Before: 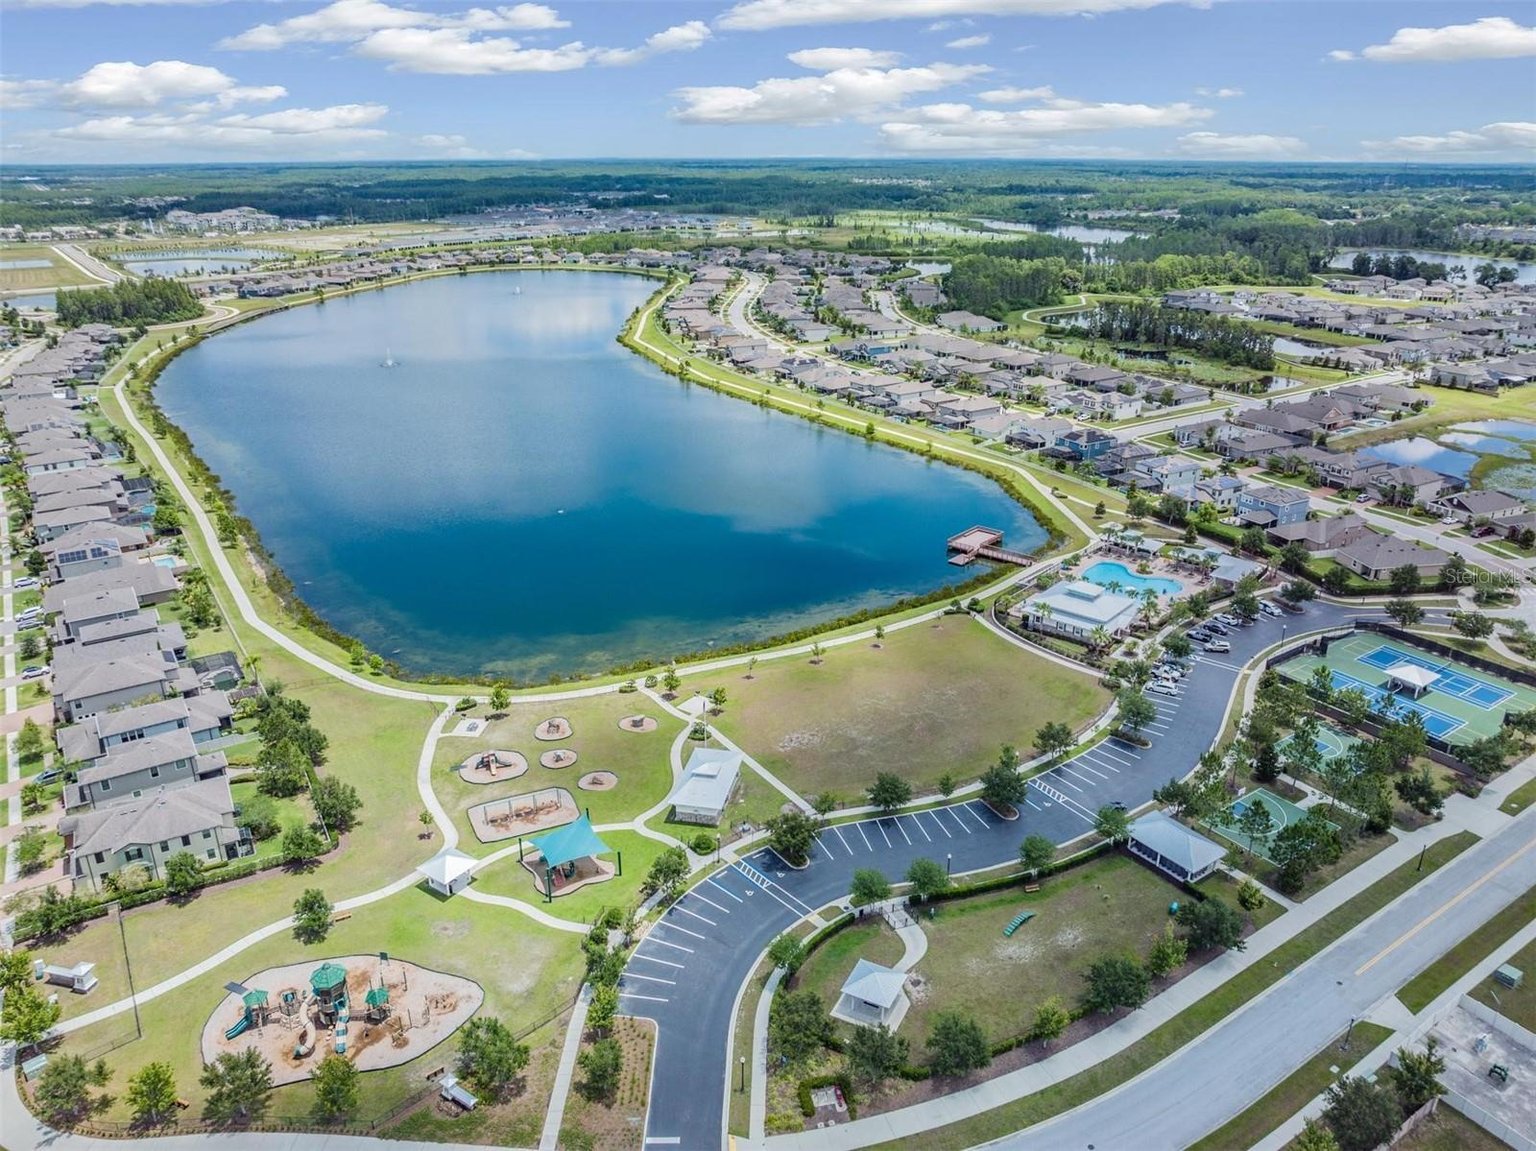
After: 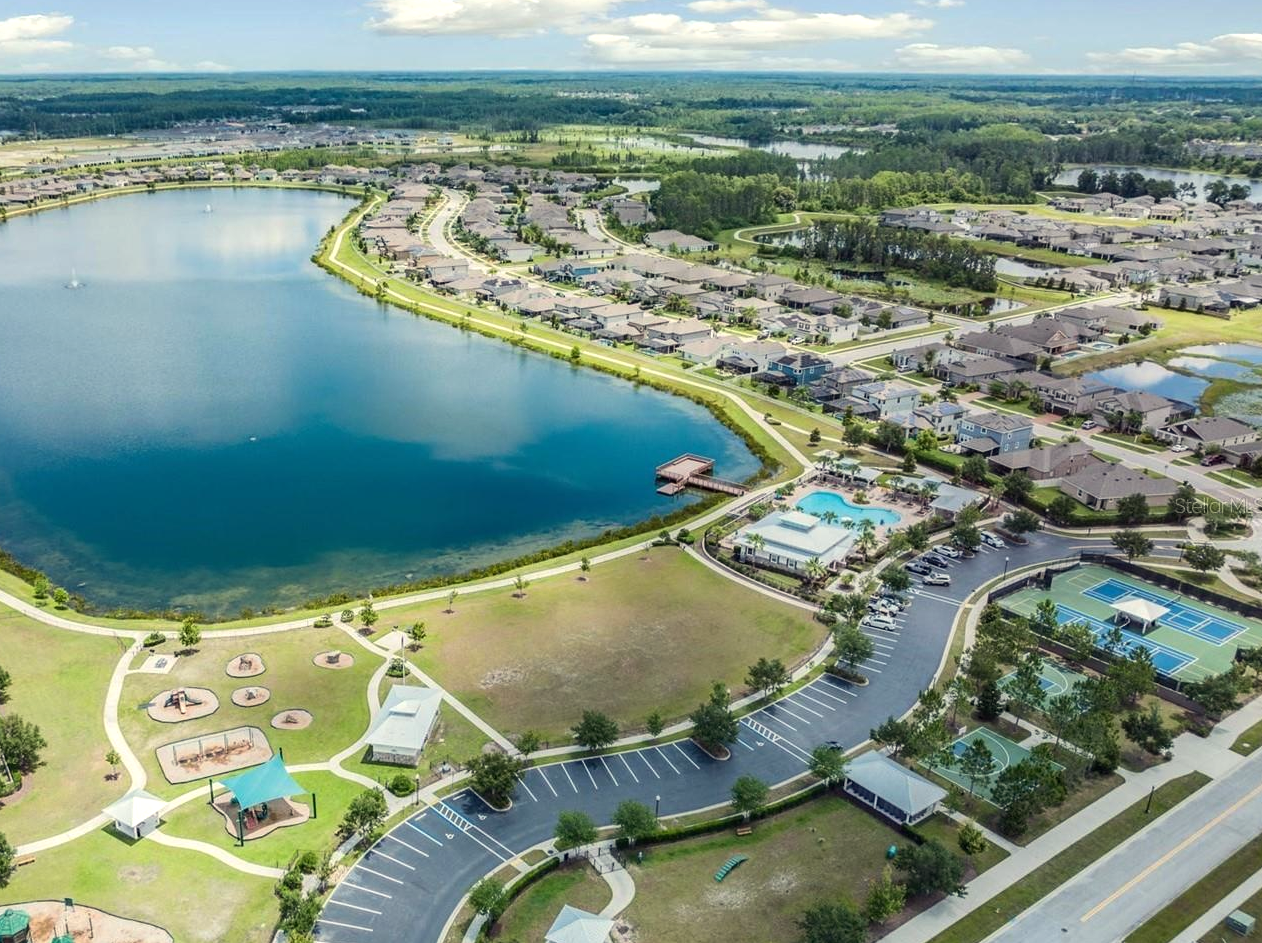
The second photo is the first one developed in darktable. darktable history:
white balance: red 1.029, blue 0.92
crop and rotate: left 20.74%, top 7.912%, right 0.375%, bottom 13.378%
tone equalizer: -8 EV -0.001 EV, -7 EV 0.001 EV, -6 EV -0.002 EV, -5 EV -0.003 EV, -4 EV -0.062 EV, -3 EV -0.222 EV, -2 EV -0.267 EV, -1 EV 0.105 EV, +0 EV 0.303 EV
